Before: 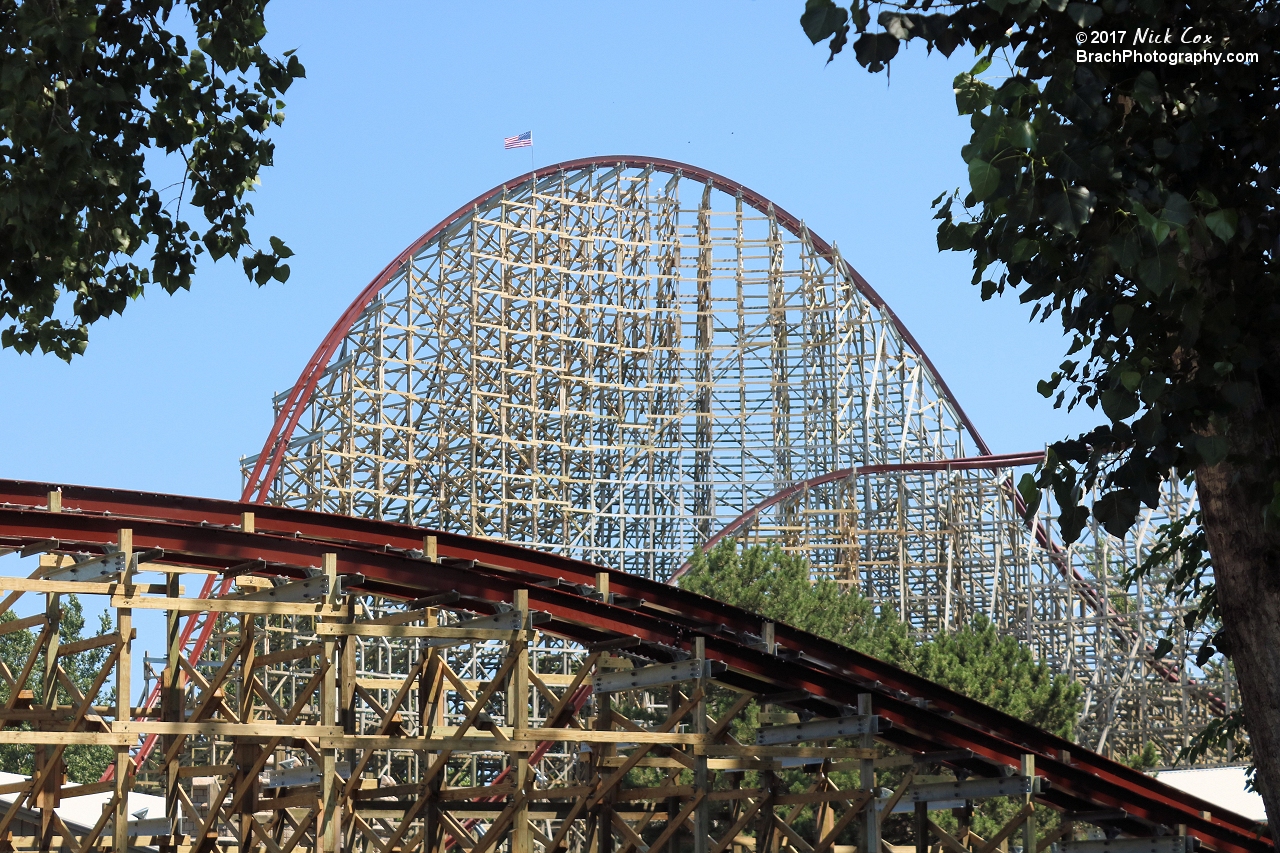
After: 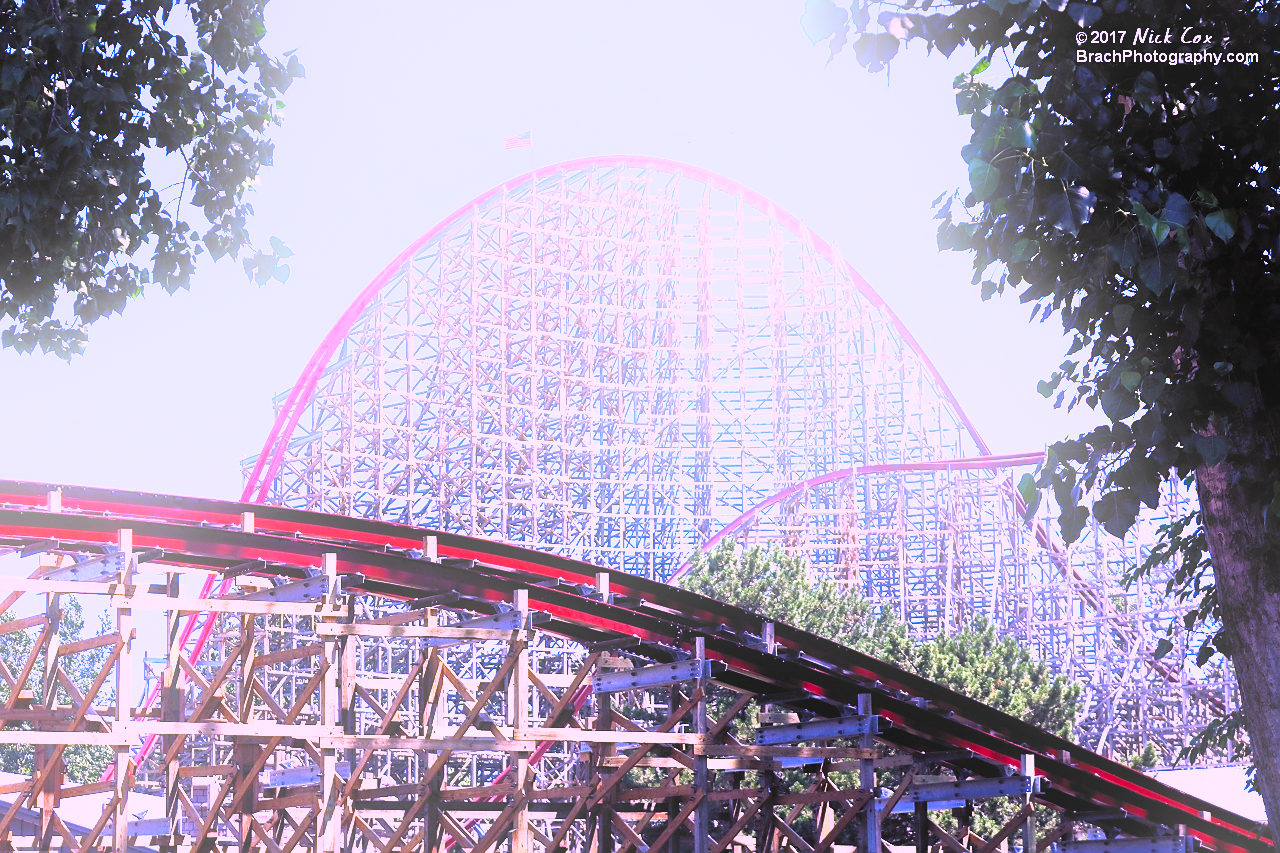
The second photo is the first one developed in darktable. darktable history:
color correction: highlights a* 14.52, highlights b* 4.84
sharpen: radius 1
local contrast: mode bilateral grid, contrast 20, coarseness 100, detail 150%, midtone range 0.2
bloom: size 16%, threshold 98%, strength 20%
white balance: red 0.98, blue 1.61
contrast brightness saturation: contrast 1, brightness 1, saturation 1
filmic rgb: black relative exposure -7.65 EV, white relative exposure 4.56 EV, hardness 3.61
